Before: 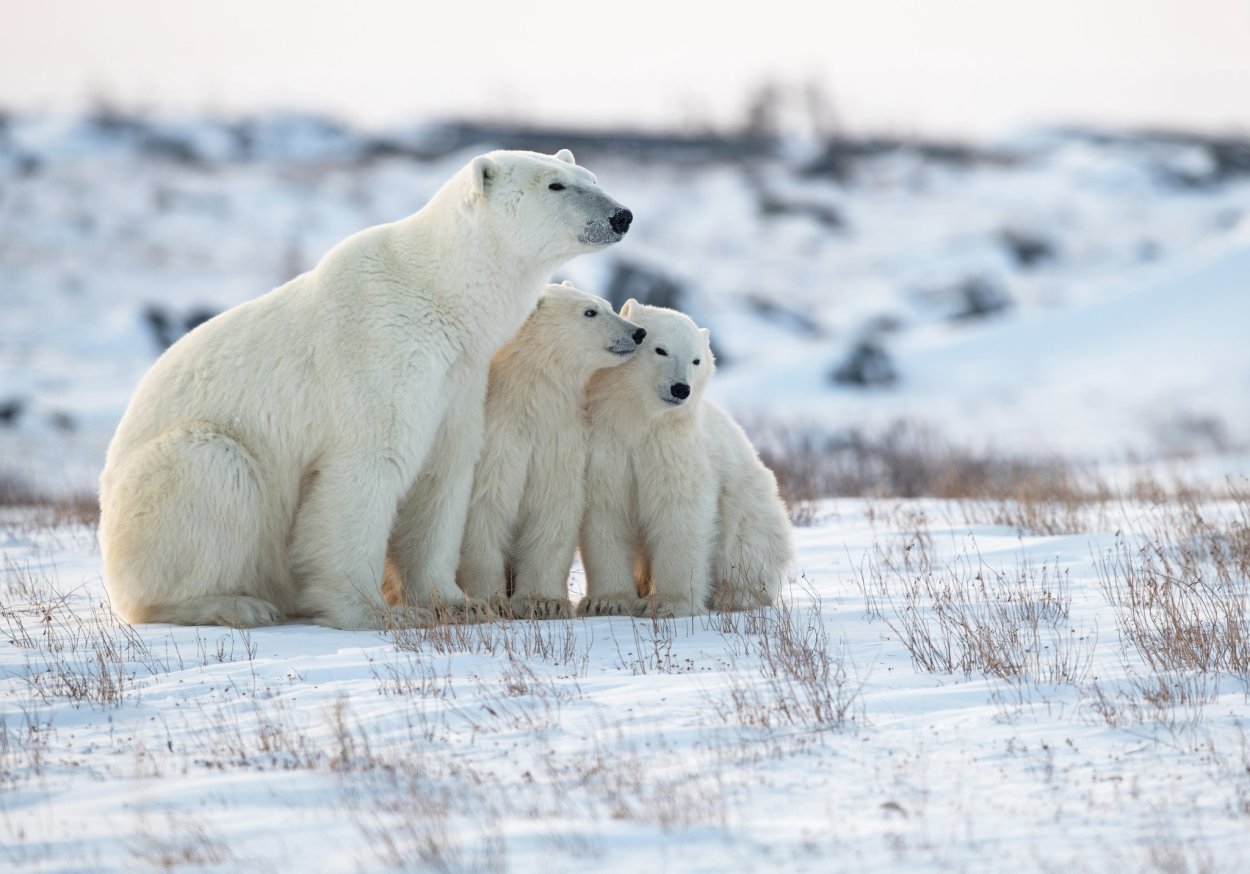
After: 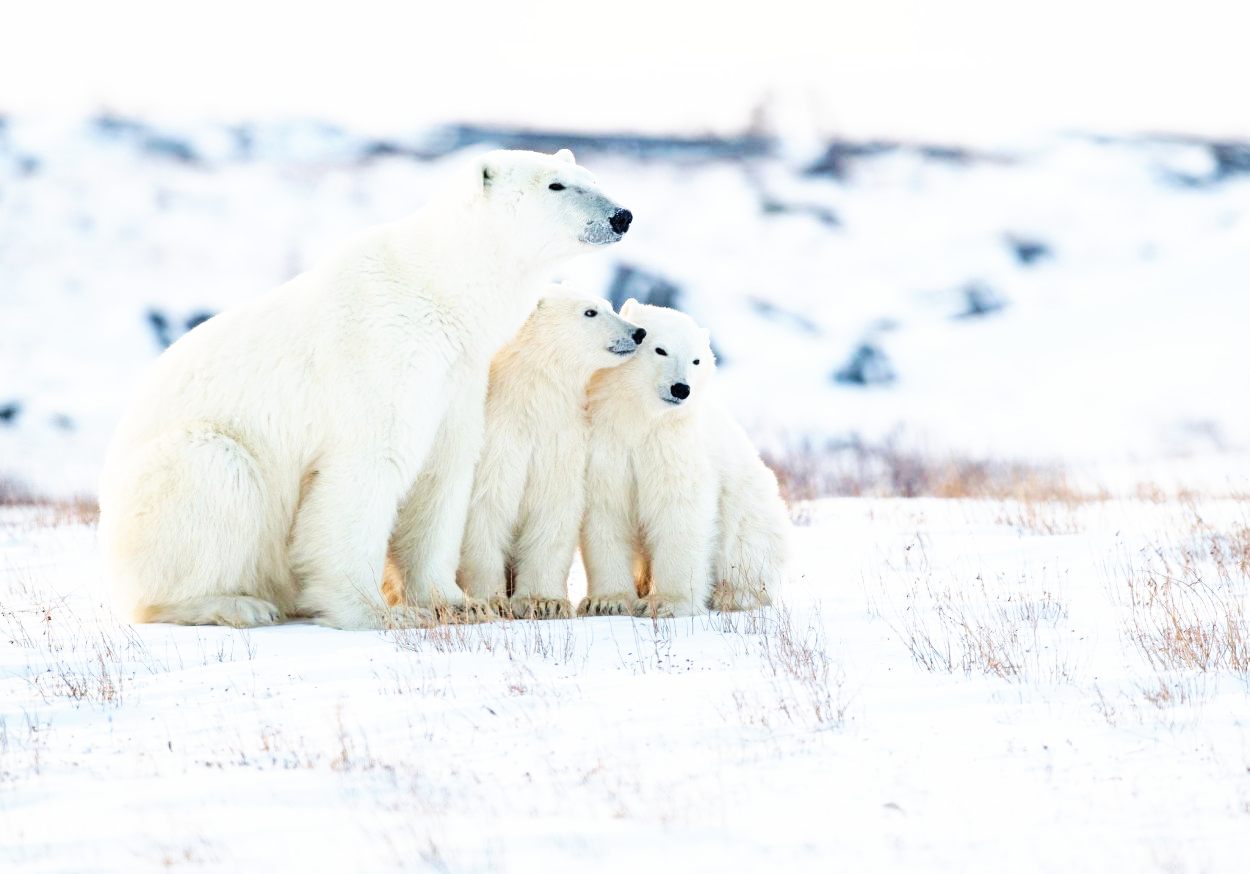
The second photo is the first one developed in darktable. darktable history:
velvia: on, module defaults
base curve: curves: ch0 [(0, 0) (0.007, 0.004) (0.027, 0.03) (0.046, 0.07) (0.207, 0.54) (0.442, 0.872) (0.673, 0.972) (1, 1)], preserve colors none
